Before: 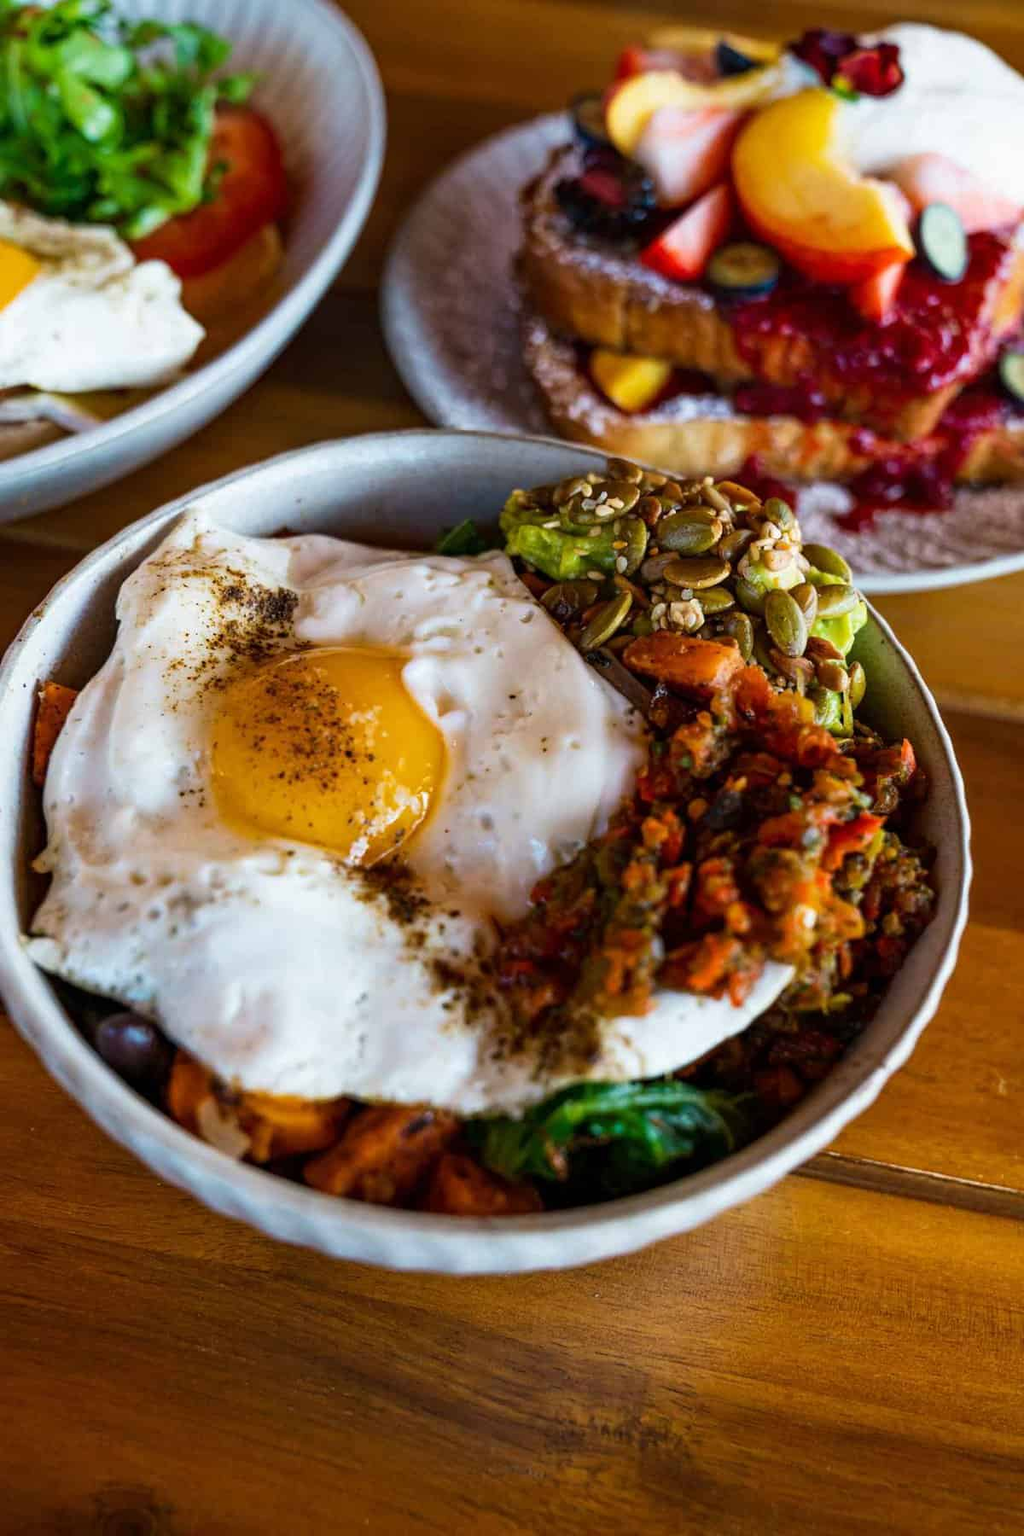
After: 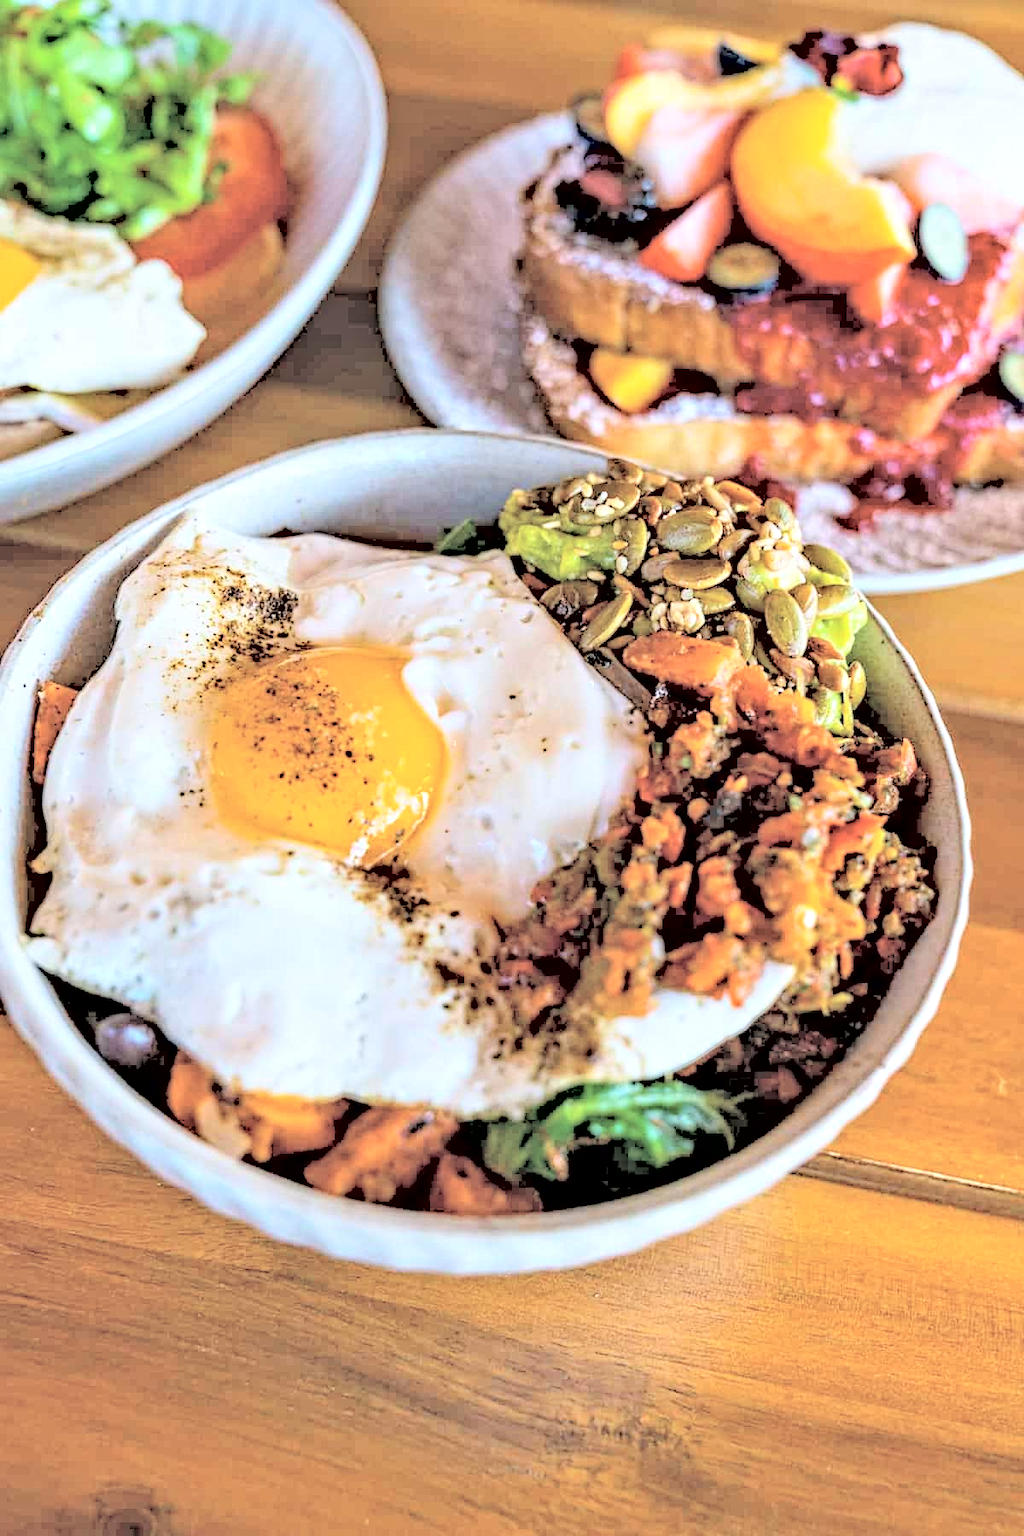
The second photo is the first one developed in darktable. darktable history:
contrast brightness saturation: brightness 1
white balance: red 0.98, blue 1.034
contrast equalizer: octaves 7, y [[0.5, 0.542, 0.583, 0.625, 0.667, 0.708], [0.5 ×6], [0.5 ×6], [0 ×6], [0 ×6]]
